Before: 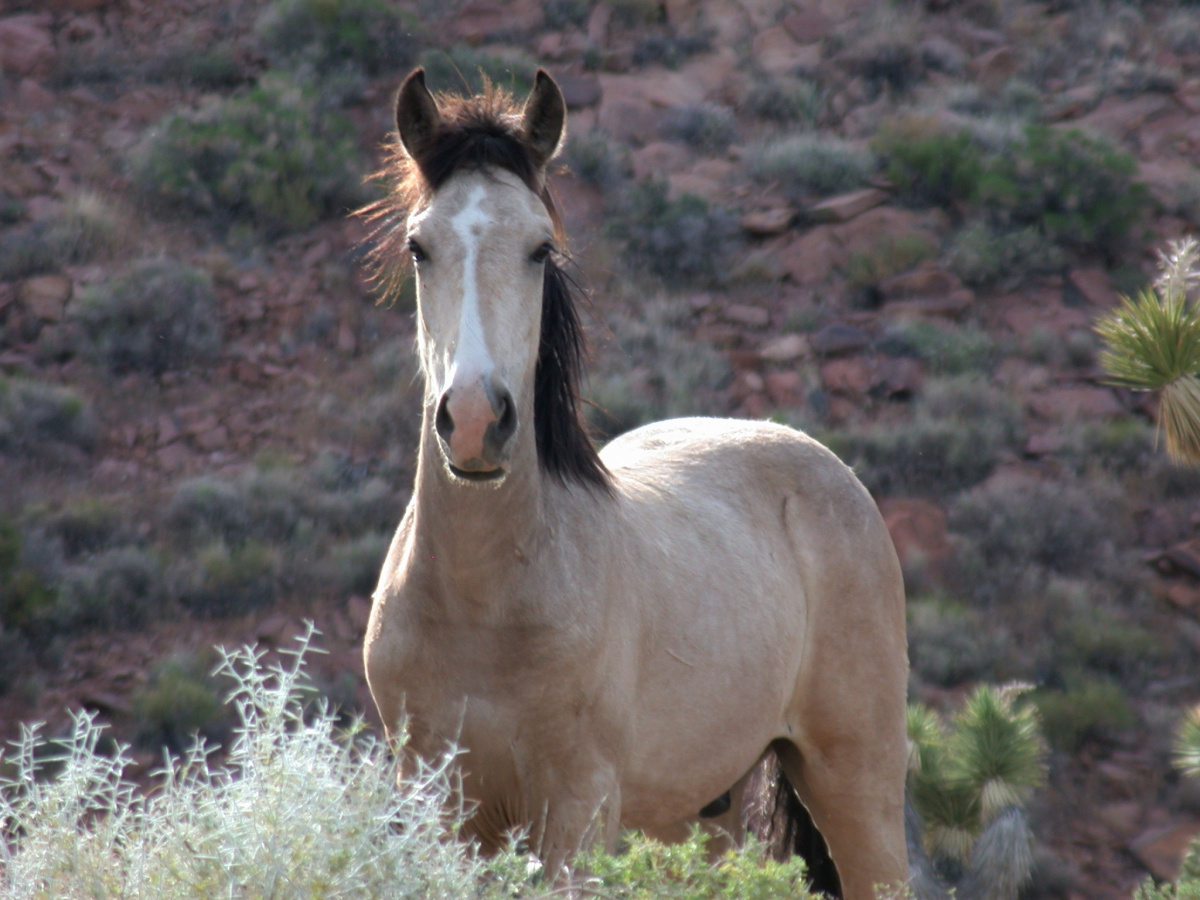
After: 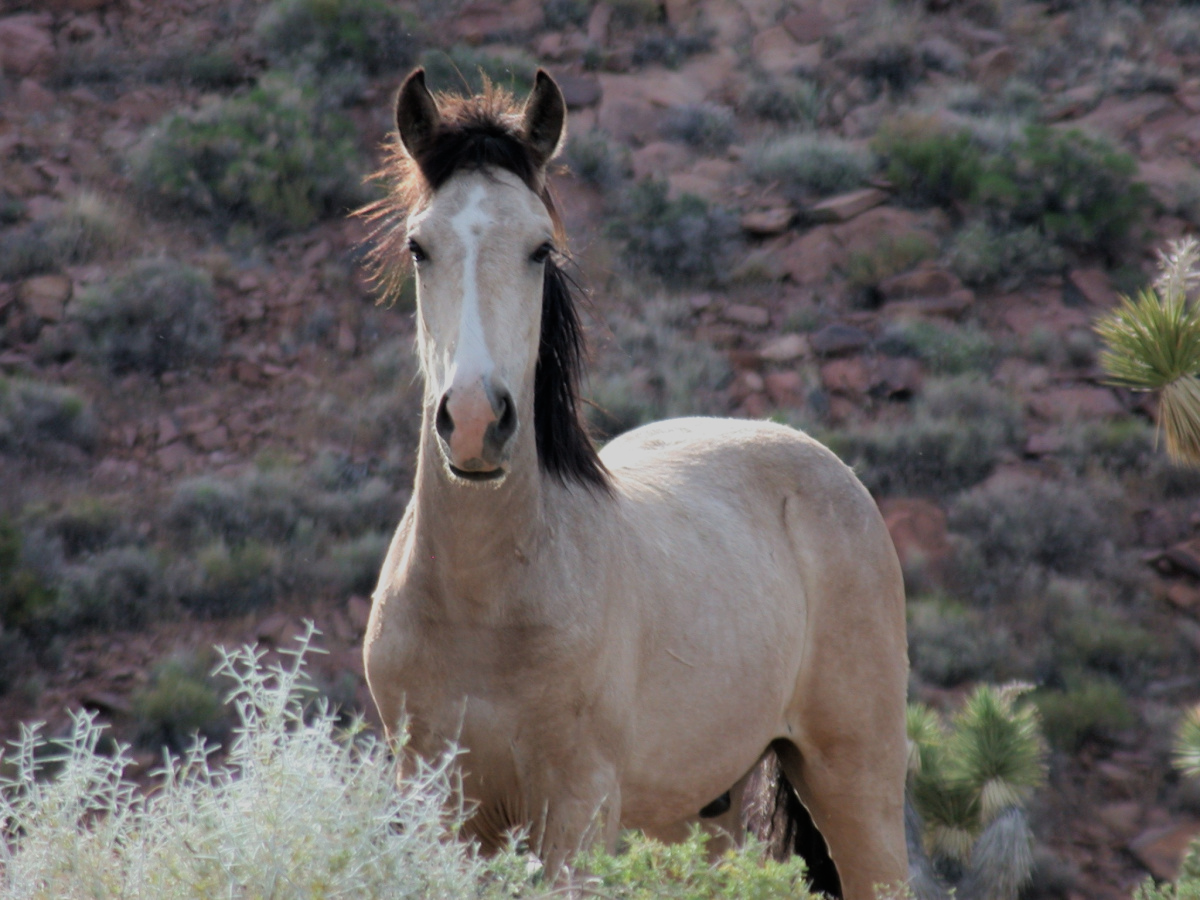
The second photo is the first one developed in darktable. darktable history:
filmic rgb: black relative exposure -7.65 EV, white relative exposure 4.56 EV, hardness 3.61
white balance: red 1, blue 1
